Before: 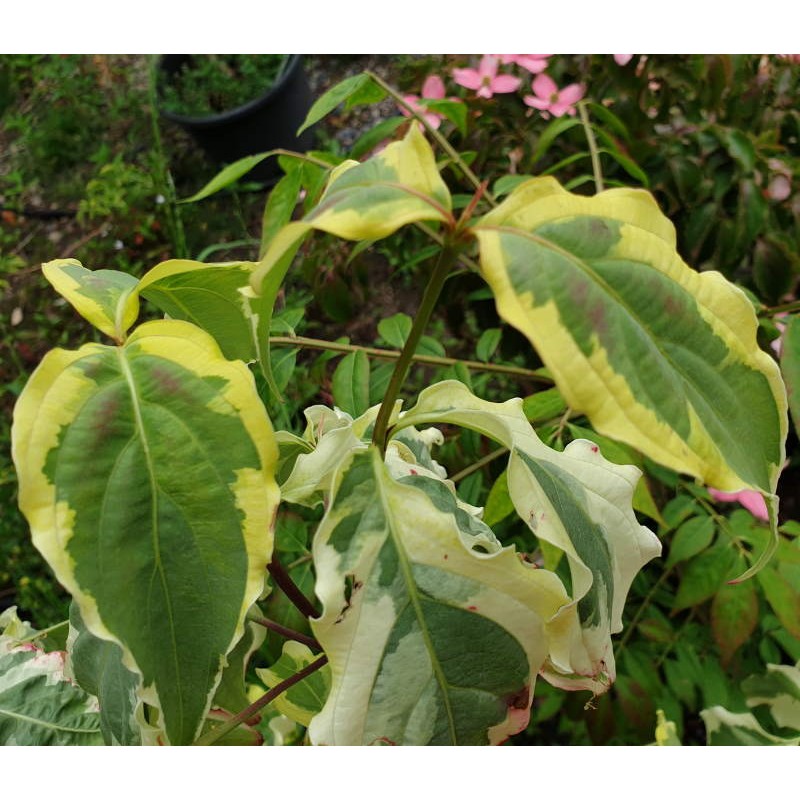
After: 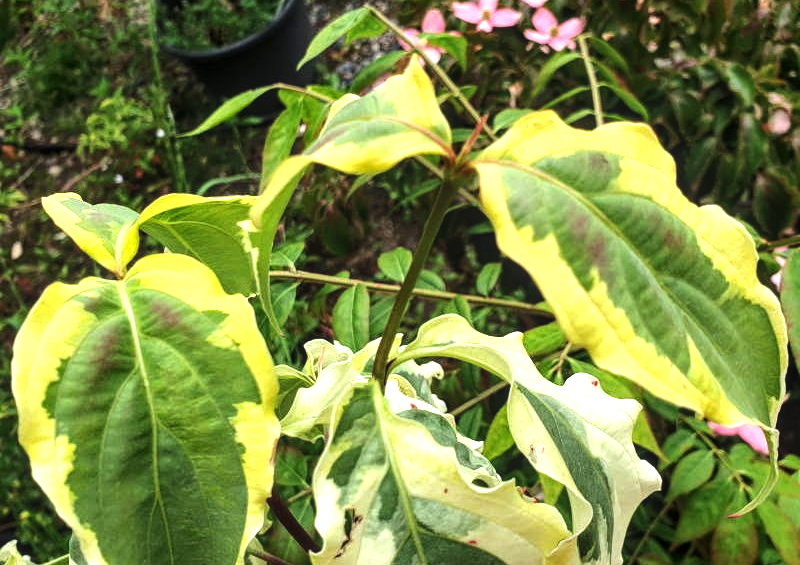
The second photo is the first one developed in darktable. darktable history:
local contrast: on, module defaults
crop and rotate: top 8.293%, bottom 20.996%
rotate and perspective: crop left 0, crop top 0
tone equalizer: -8 EV -0.75 EV, -7 EV -0.7 EV, -6 EV -0.6 EV, -5 EV -0.4 EV, -3 EV 0.4 EV, -2 EV 0.6 EV, -1 EV 0.7 EV, +0 EV 0.75 EV, edges refinement/feathering 500, mask exposure compensation -1.57 EV, preserve details no
exposure: black level correction -0.002, exposure 0.54 EV, compensate highlight preservation false
